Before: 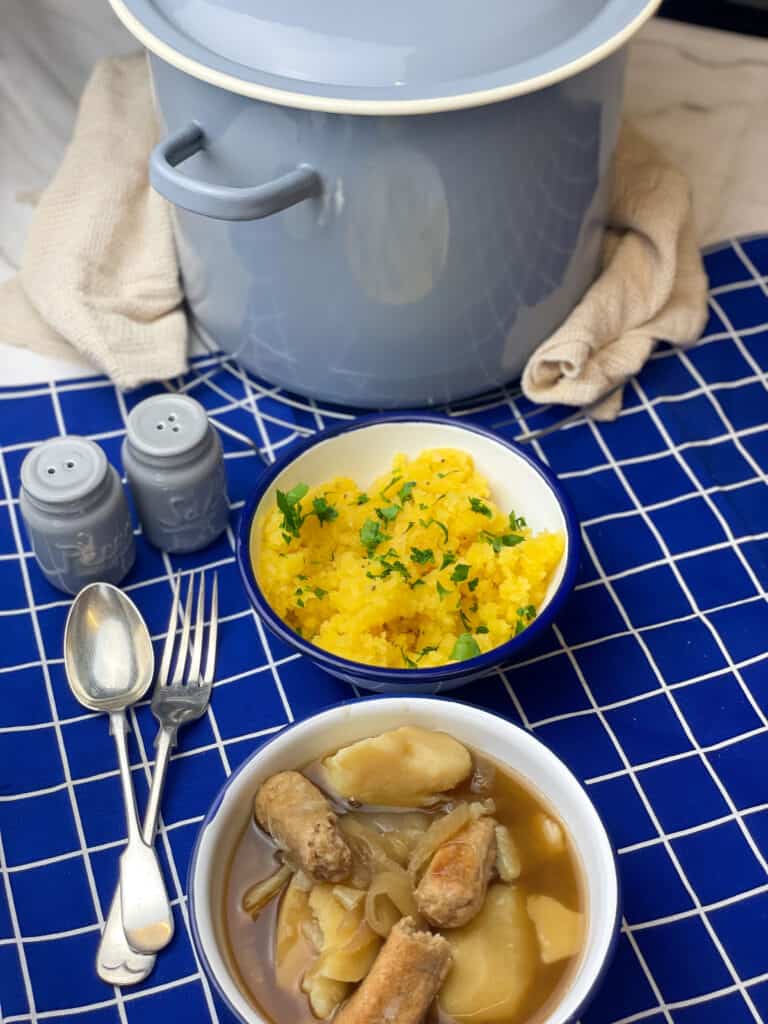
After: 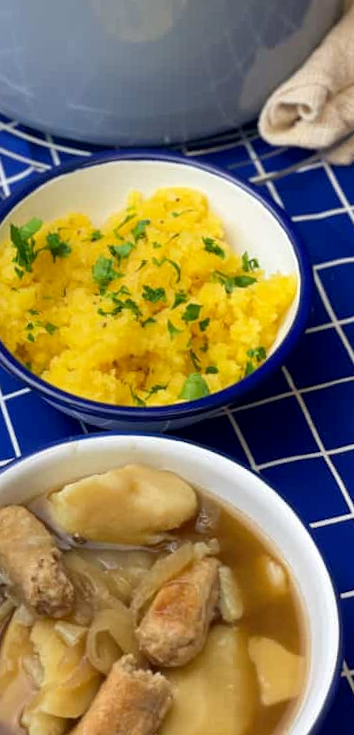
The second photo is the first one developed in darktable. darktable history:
crop: left 35.432%, top 26.233%, right 20.145%, bottom 3.432%
exposure: black level correction 0.002, compensate highlight preservation false
rotate and perspective: rotation 1.72°, automatic cropping off
